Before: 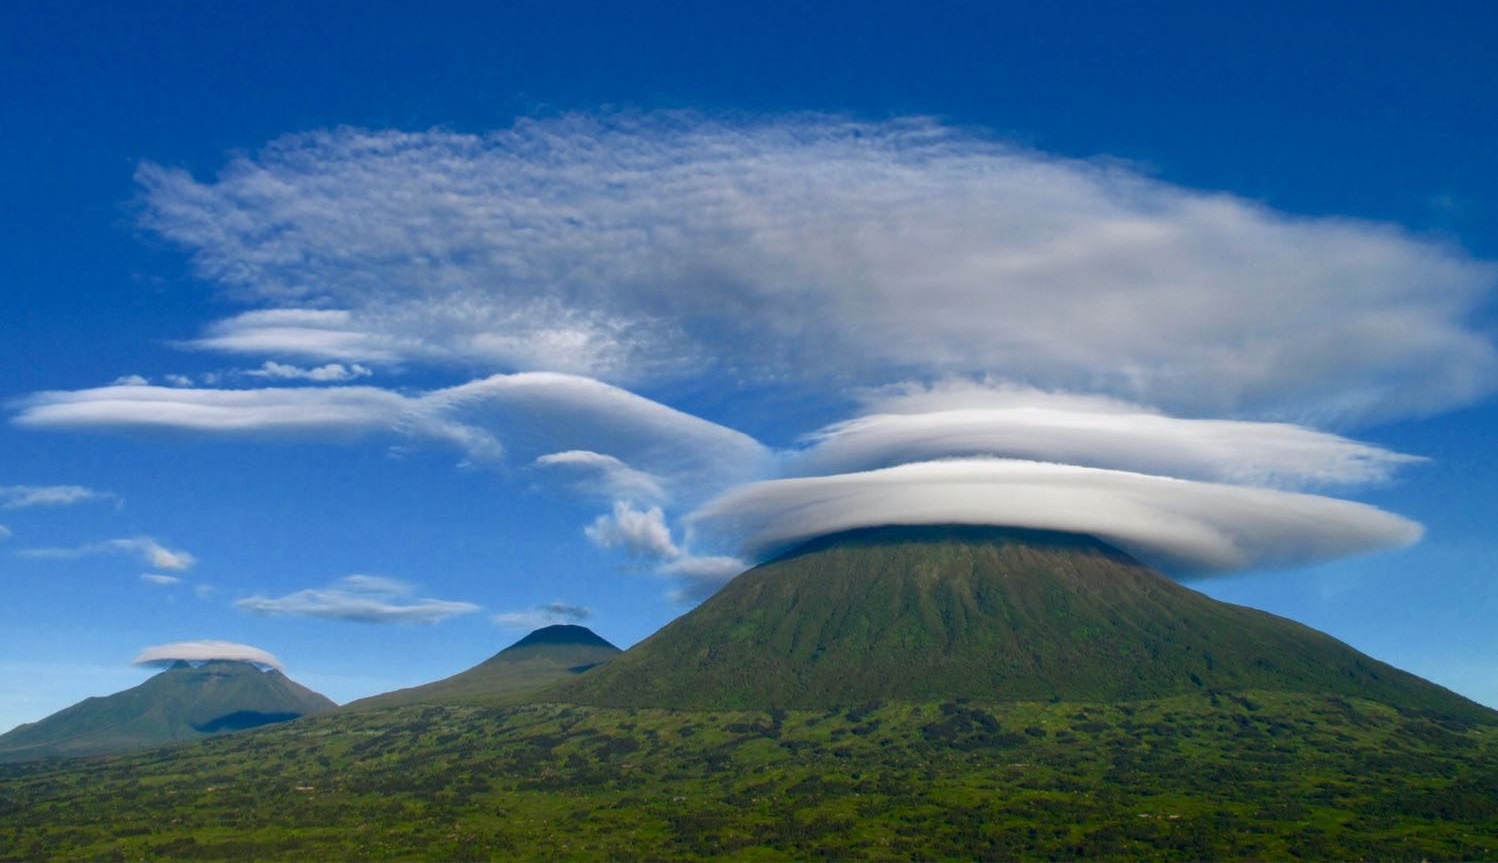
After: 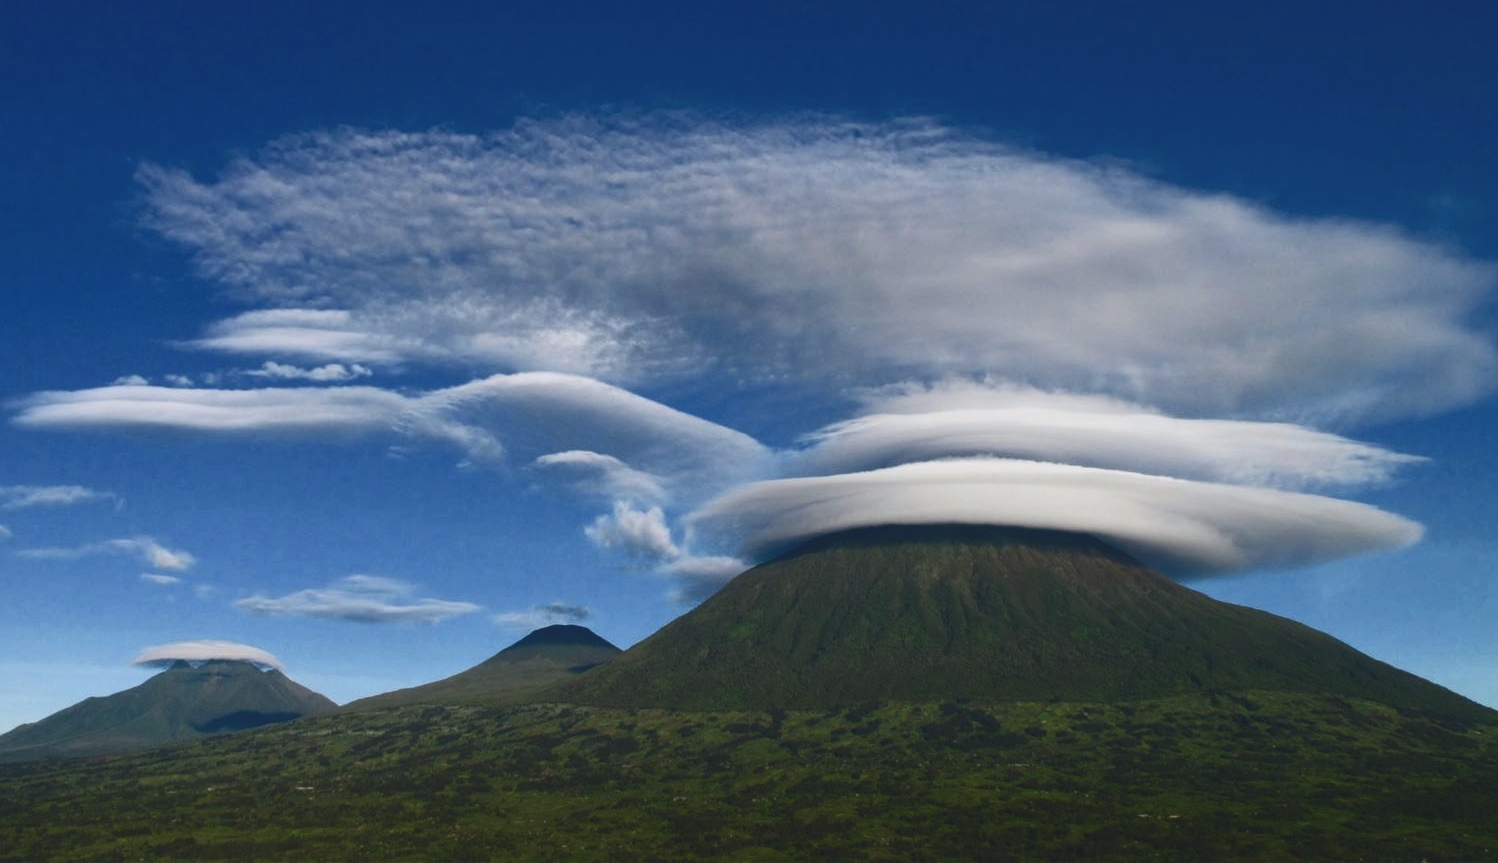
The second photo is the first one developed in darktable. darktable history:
contrast brightness saturation: contrast 0.272
exposure: black level correction -0.035, exposure -0.498 EV, compensate exposure bias true, compensate highlight preservation false
